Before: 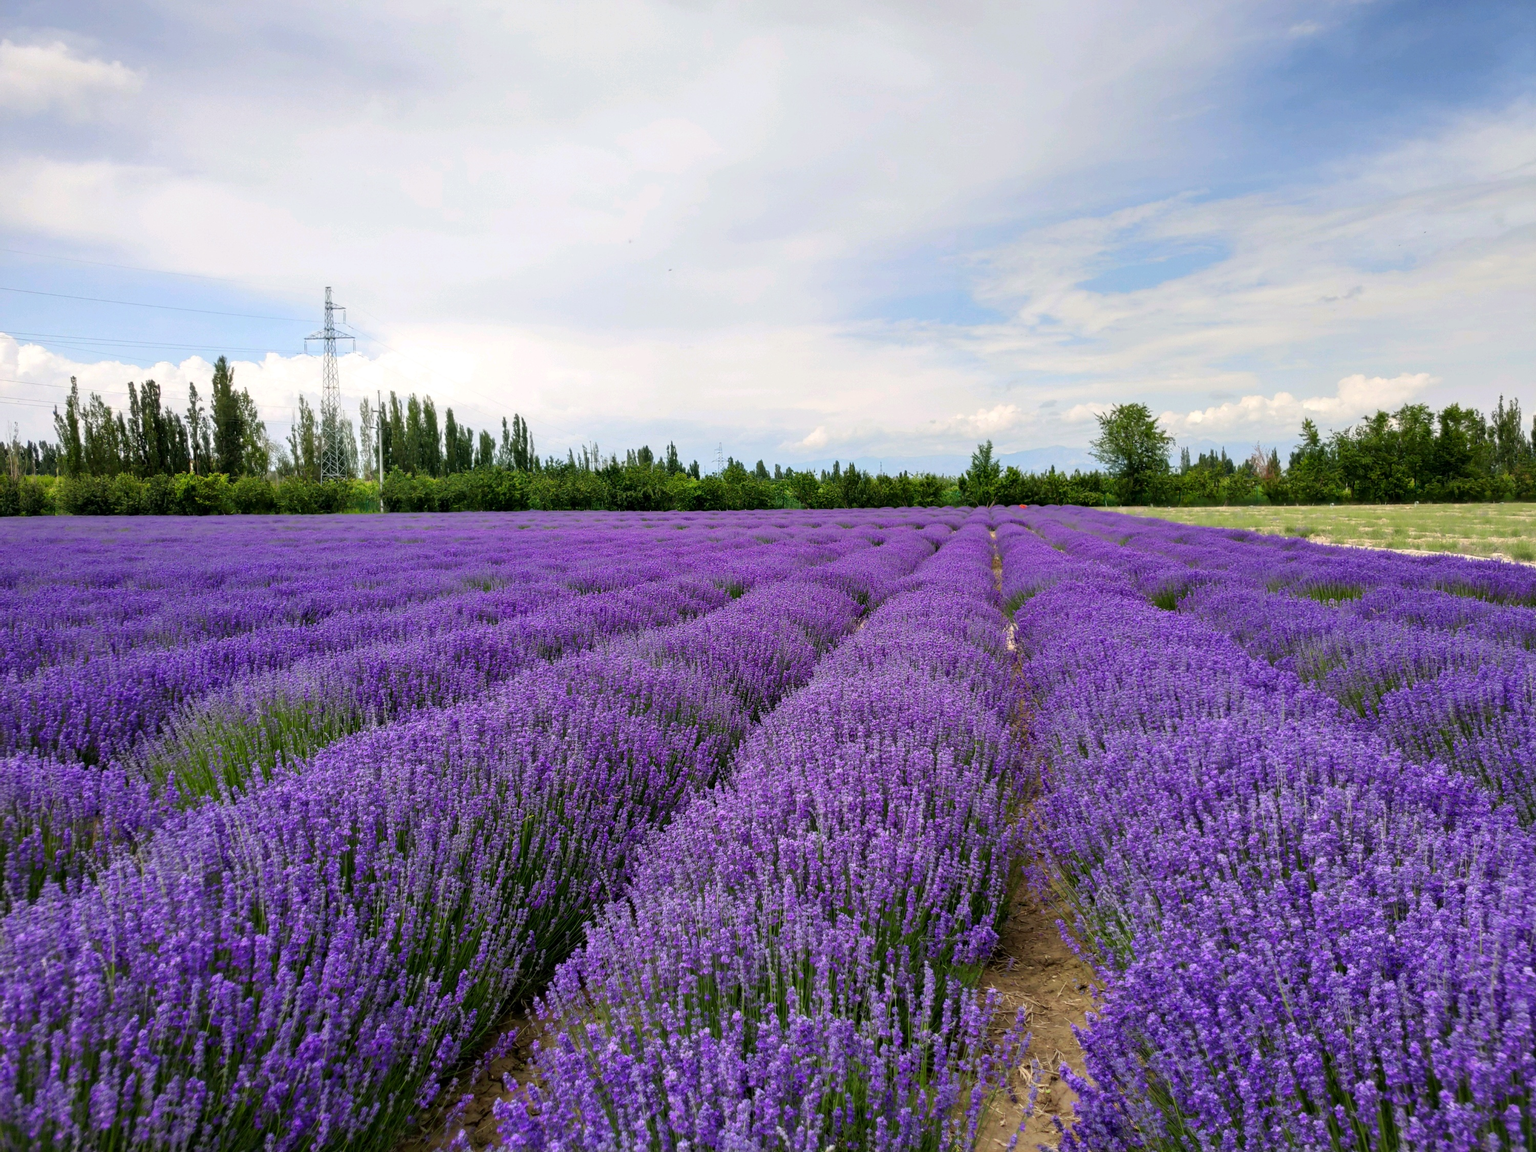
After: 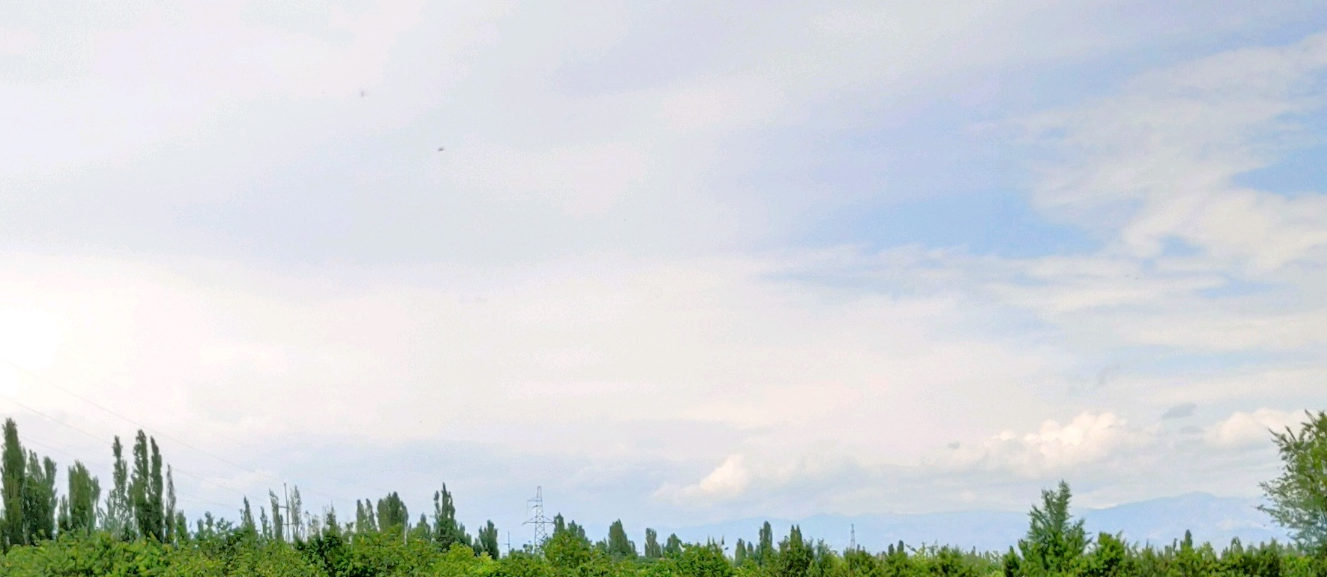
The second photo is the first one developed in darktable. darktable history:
crop: left 28.952%, top 16.817%, right 26.795%, bottom 57.515%
tone equalizer: -7 EV 0.147 EV, -6 EV 0.581 EV, -5 EV 1.11 EV, -4 EV 1.34 EV, -3 EV 1.17 EV, -2 EV 0.6 EV, -1 EV 0.151 EV
